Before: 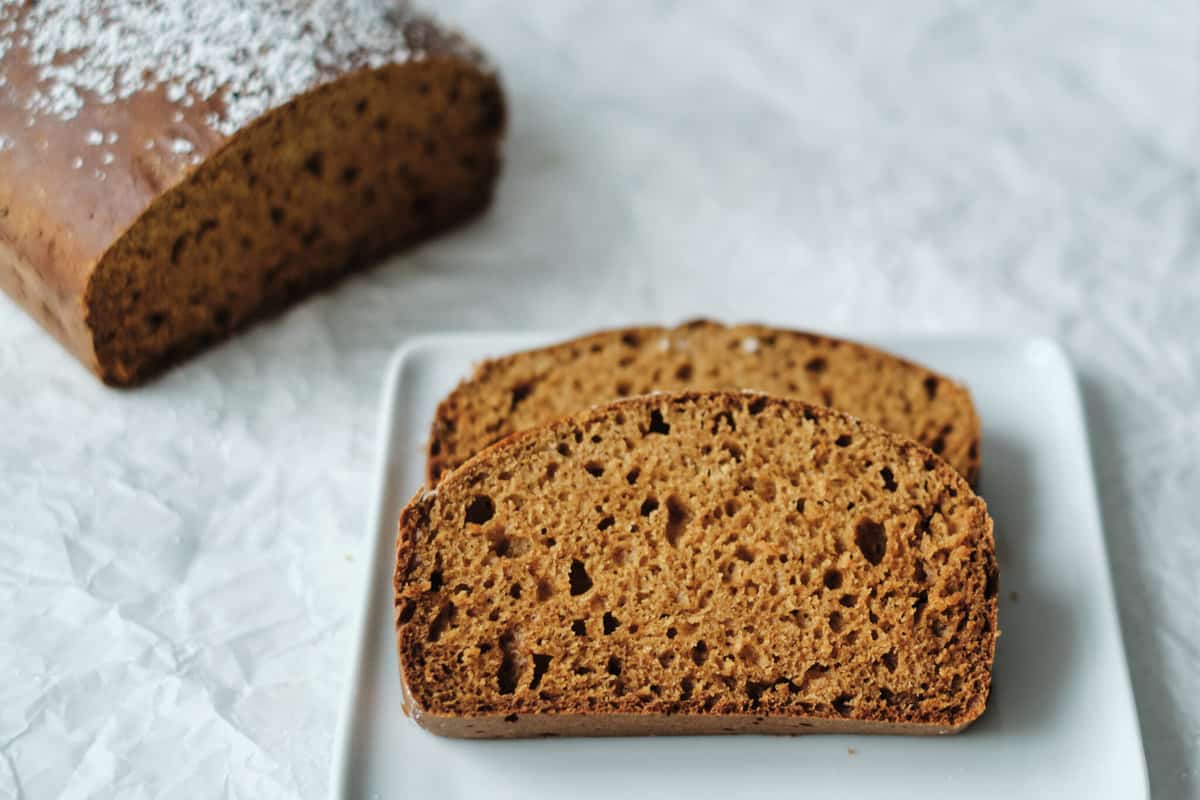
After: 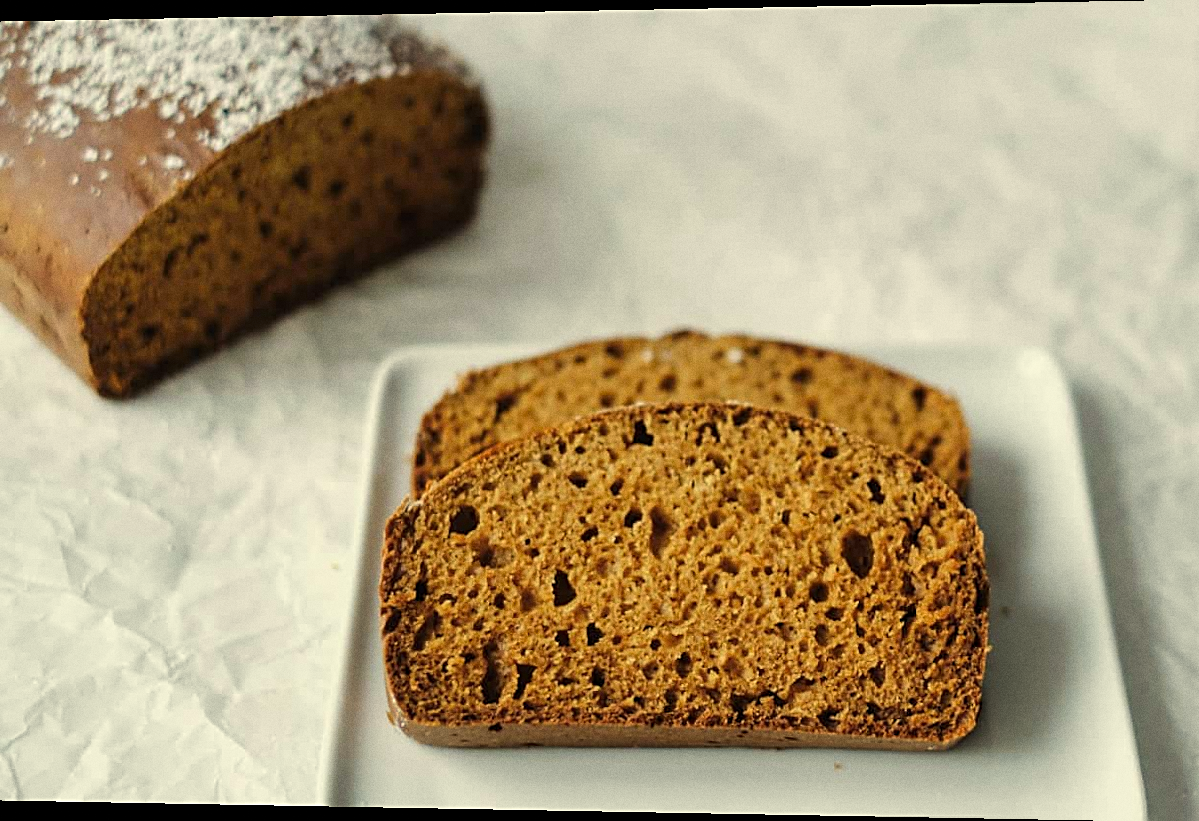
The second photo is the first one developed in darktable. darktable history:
sharpen: on, module defaults
grain: coarseness 7.08 ISO, strength 21.67%, mid-tones bias 59.58%
rotate and perspective: lens shift (horizontal) -0.055, automatic cropping off
color correction: highlights a* 1.39, highlights b* 17.83
